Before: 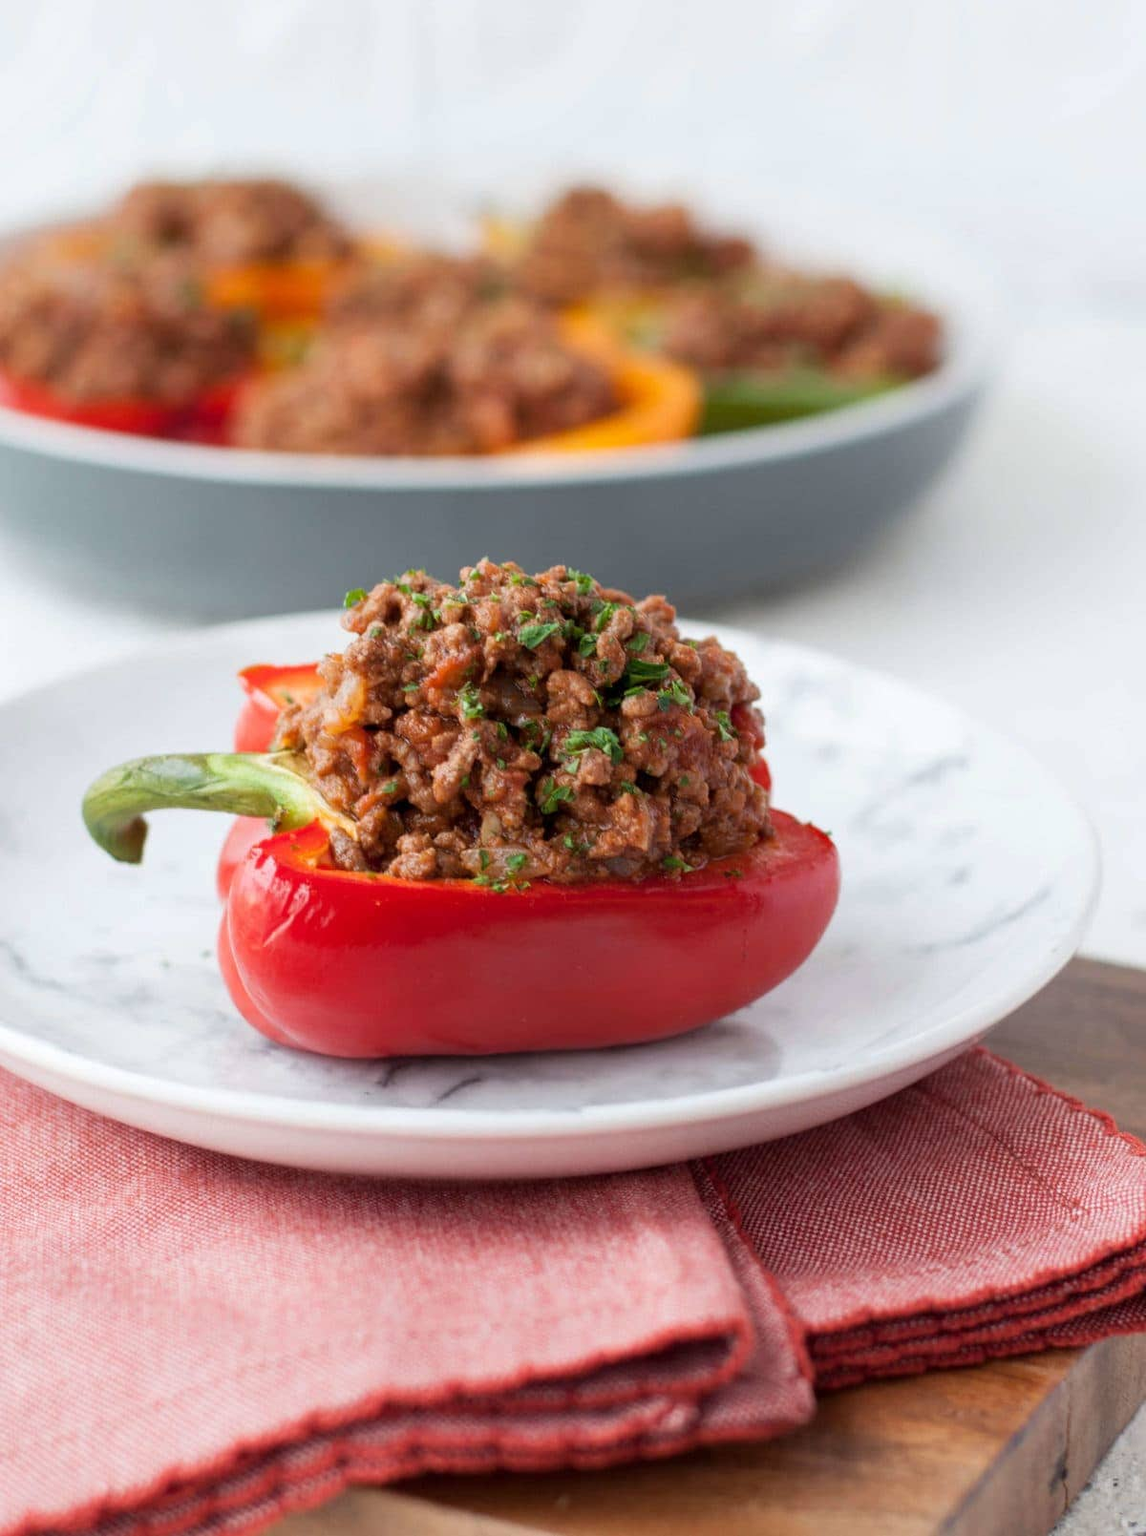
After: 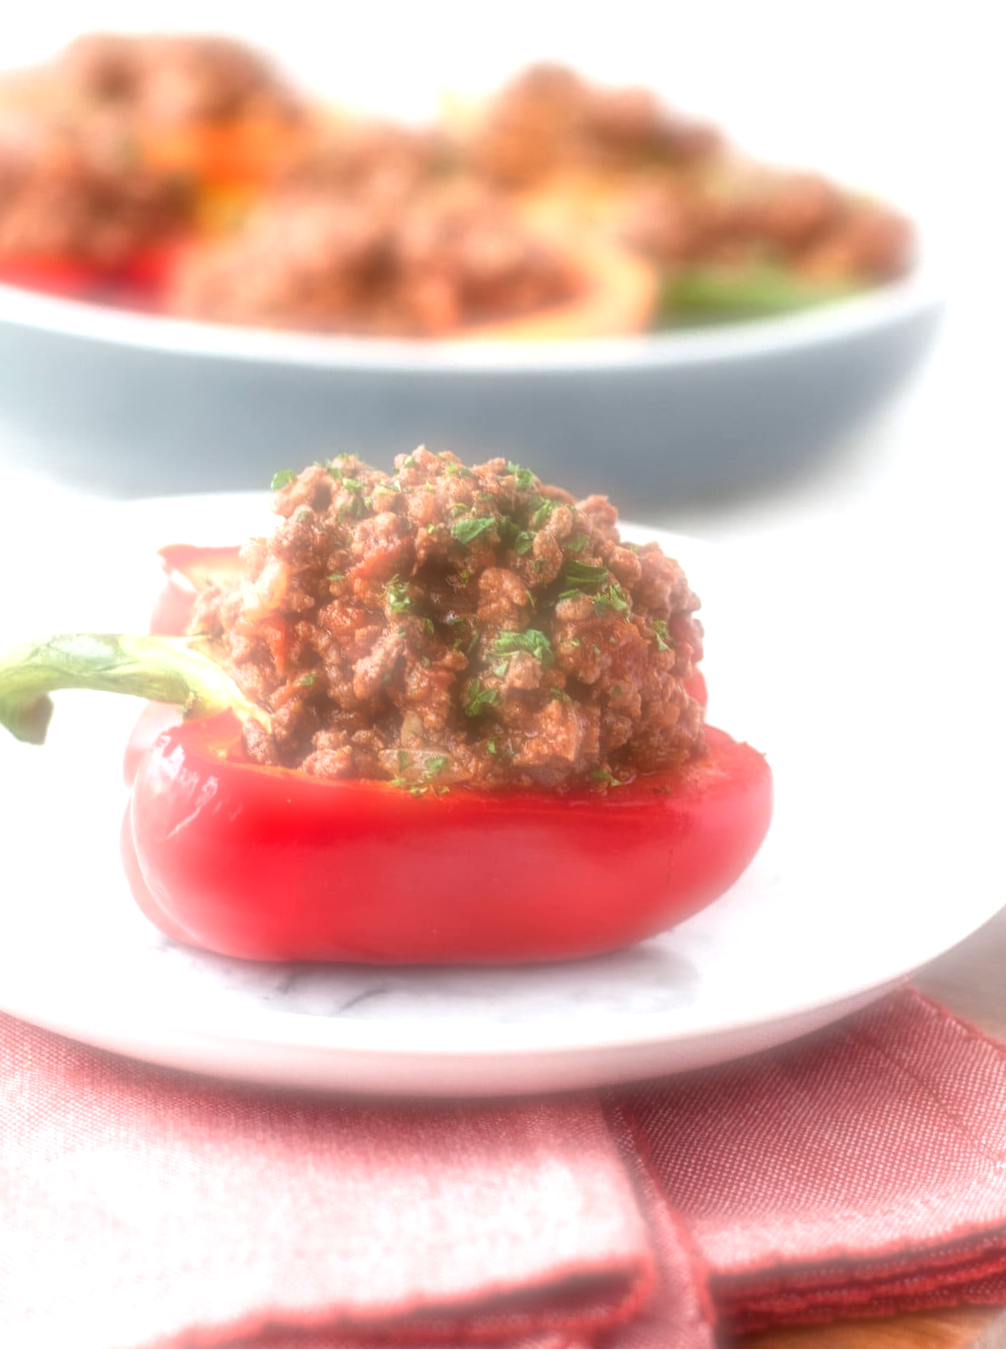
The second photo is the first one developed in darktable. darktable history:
exposure: black level correction 0.001, exposure 0.955 EV, compensate exposure bias true, compensate highlight preservation false
soften: on, module defaults
local contrast: on, module defaults
crop and rotate: angle -3.27°, left 5.211%, top 5.211%, right 4.607%, bottom 4.607%
